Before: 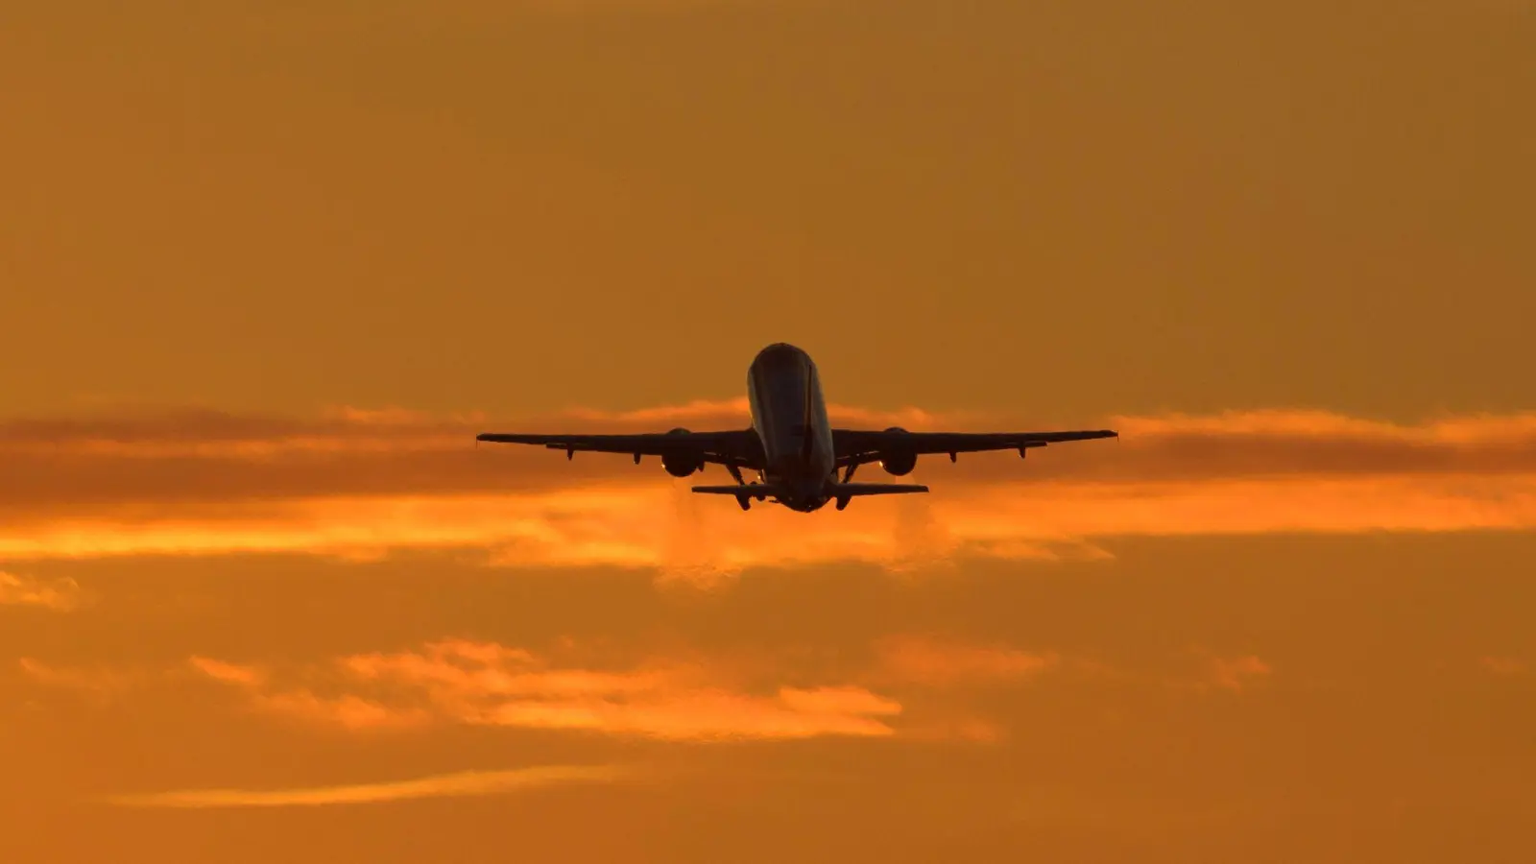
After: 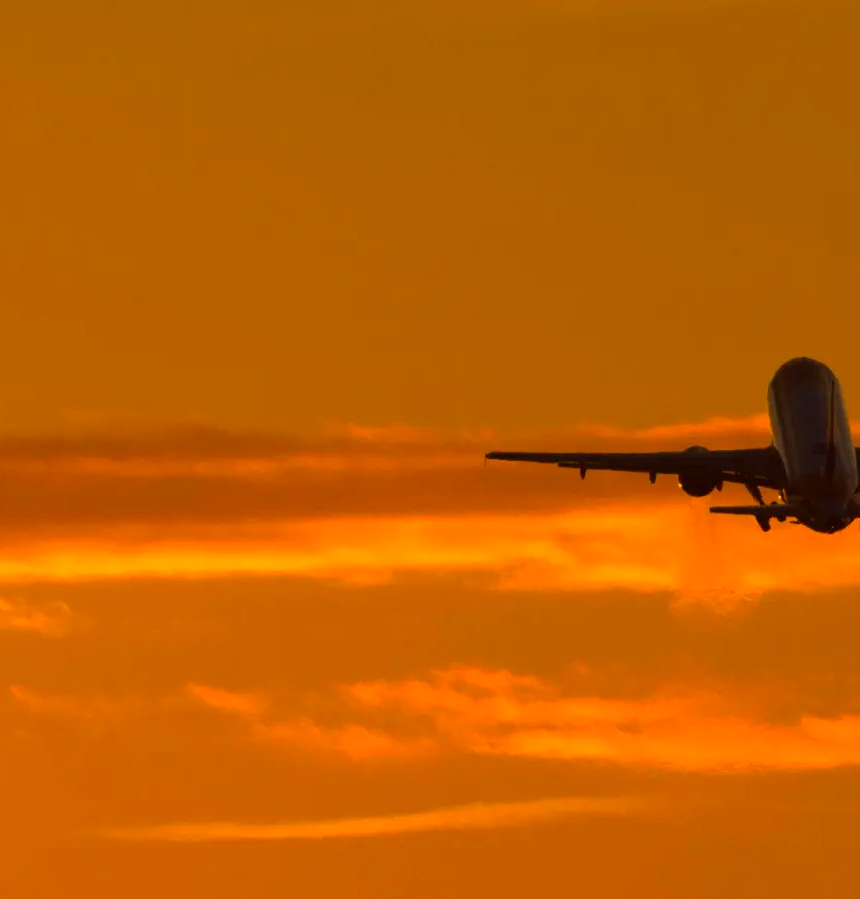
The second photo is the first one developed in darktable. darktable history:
color correction: highlights a* 14.9, highlights b* 31.13
crop: left 0.742%, right 45.495%, bottom 0.084%
